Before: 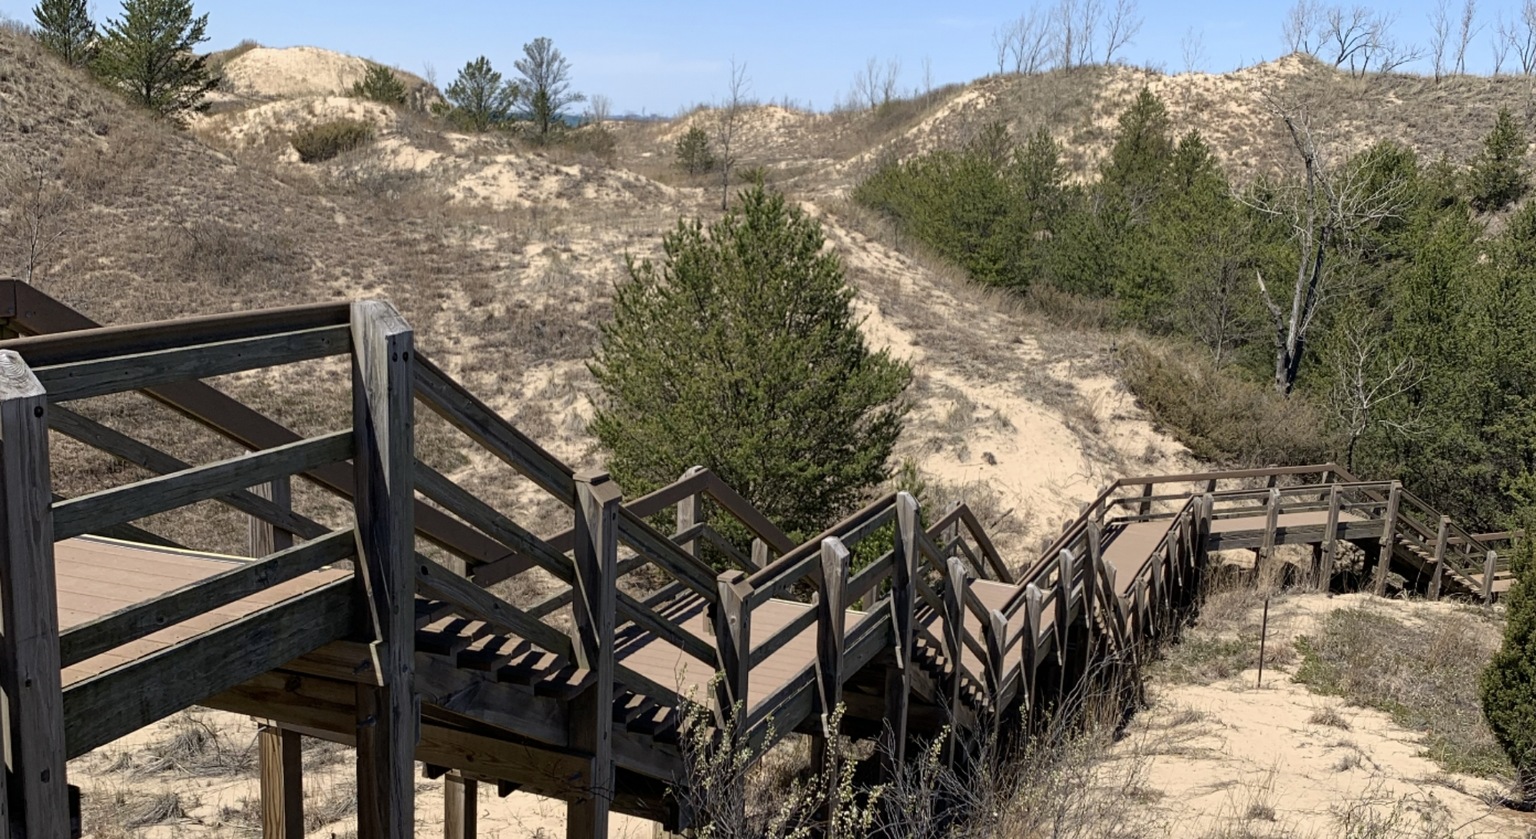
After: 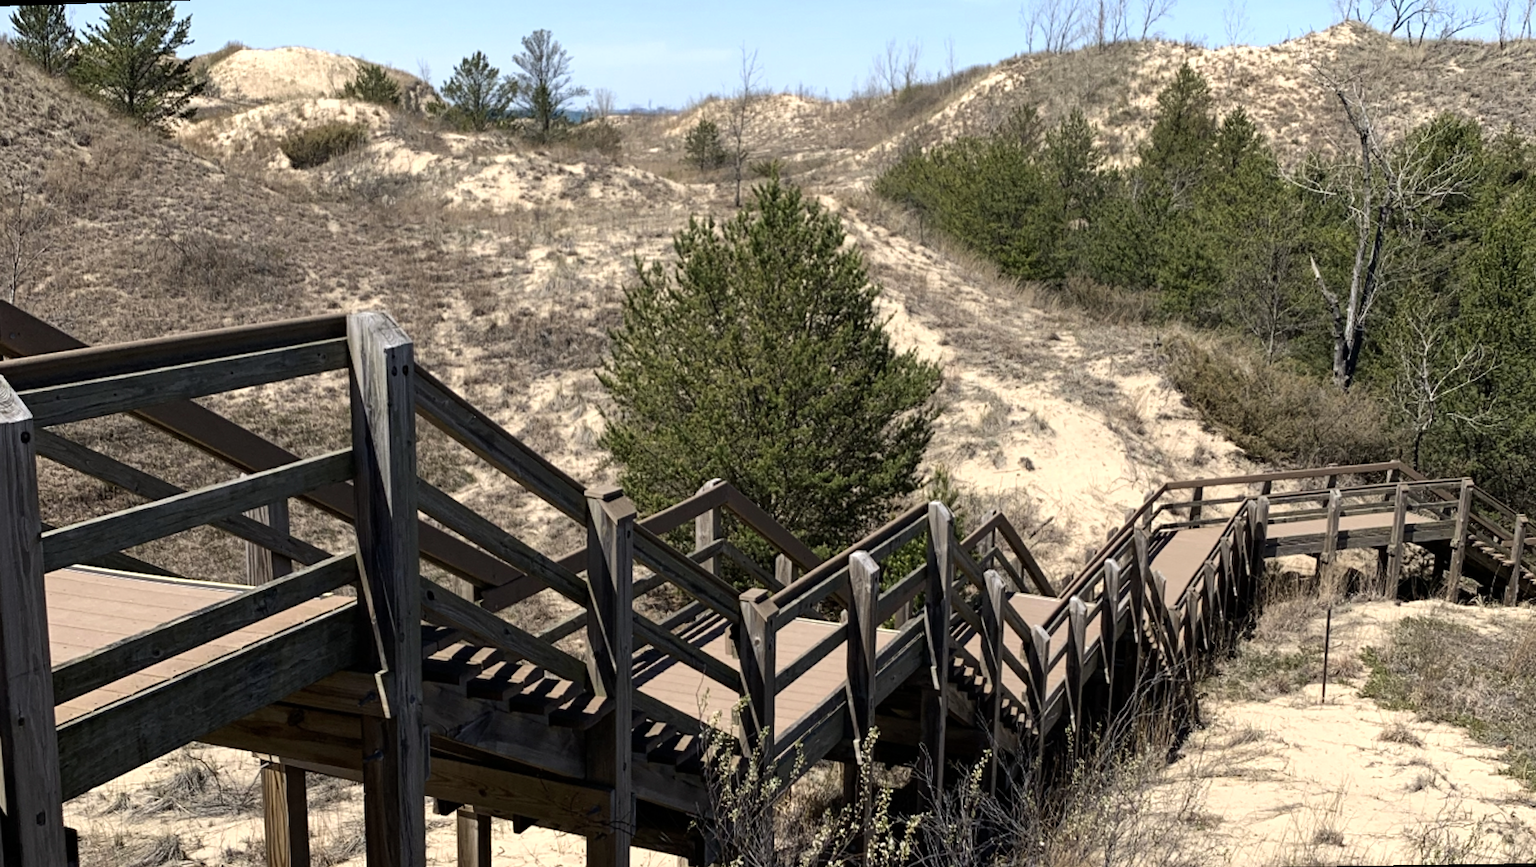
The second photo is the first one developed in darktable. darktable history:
rotate and perspective: rotation -1.32°, lens shift (horizontal) -0.031, crop left 0.015, crop right 0.985, crop top 0.047, crop bottom 0.982
tone equalizer: -8 EV -0.417 EV, -7 EV -0.389 EV, -6 EV -0.333 EV, -5 EV -0.222 EV, -3 EV 0.222 EV, -2 EV 0.333 EV, -1 EV 0.389 EV, +0 EV 0.417 EV, edges refinement/feathering 500, mask exposure compensation -1.57 EV, preserve details no
crop: right 4.126%, bottom 0.031%
